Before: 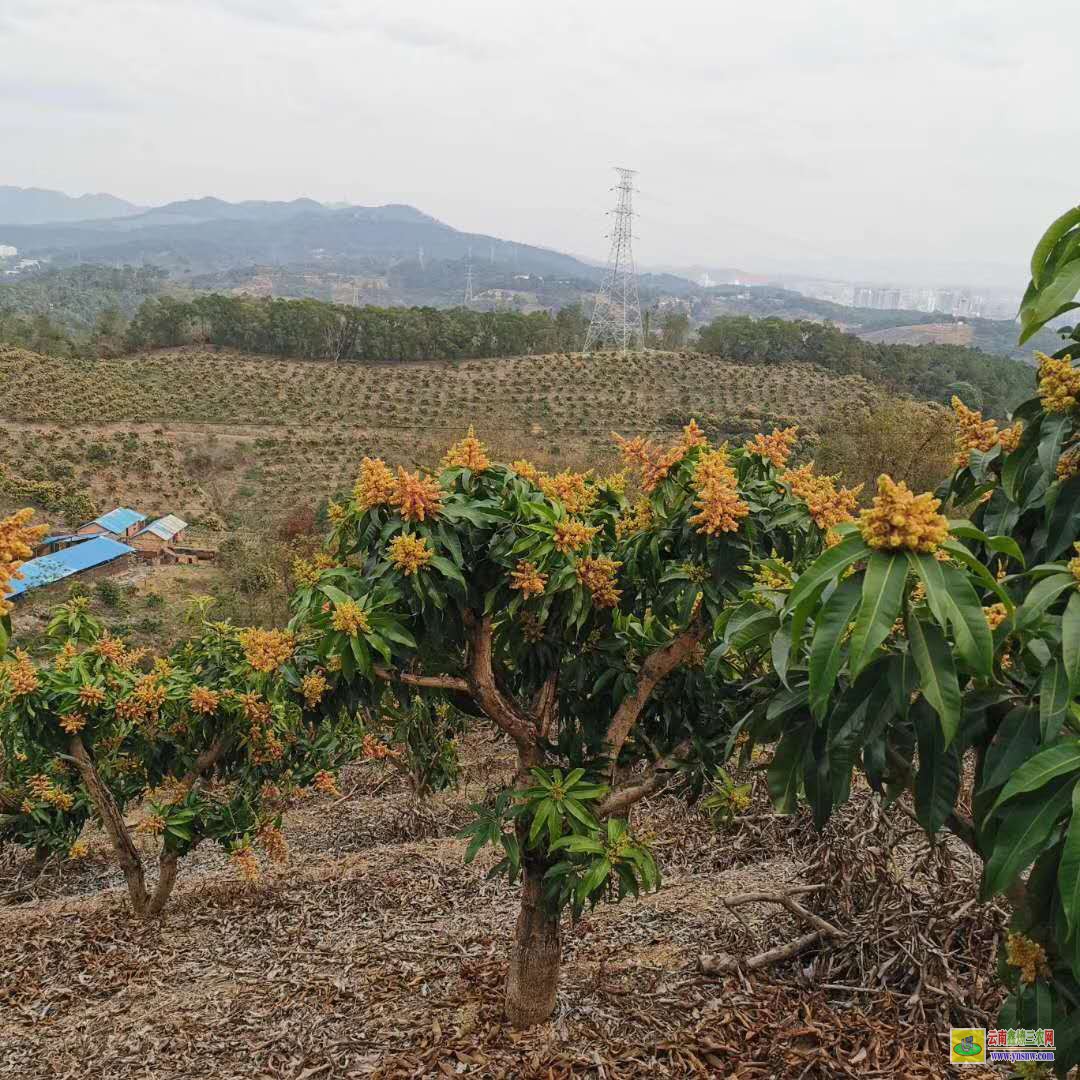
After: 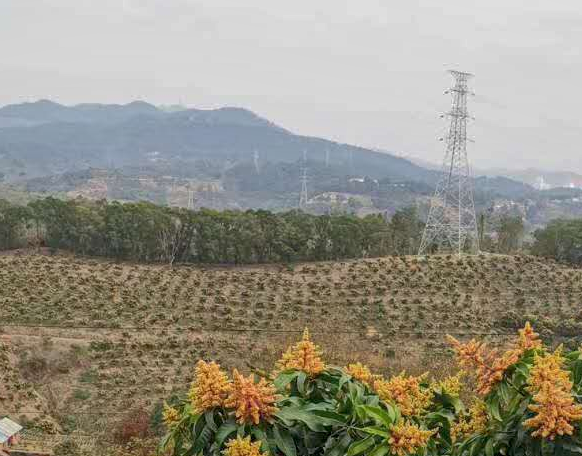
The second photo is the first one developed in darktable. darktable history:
crop: left 15.306%, top 9.065%, right 30.789%, bottom 48.638%
local contrast: on, module defaults
shadows and highlights: on, module defaults
